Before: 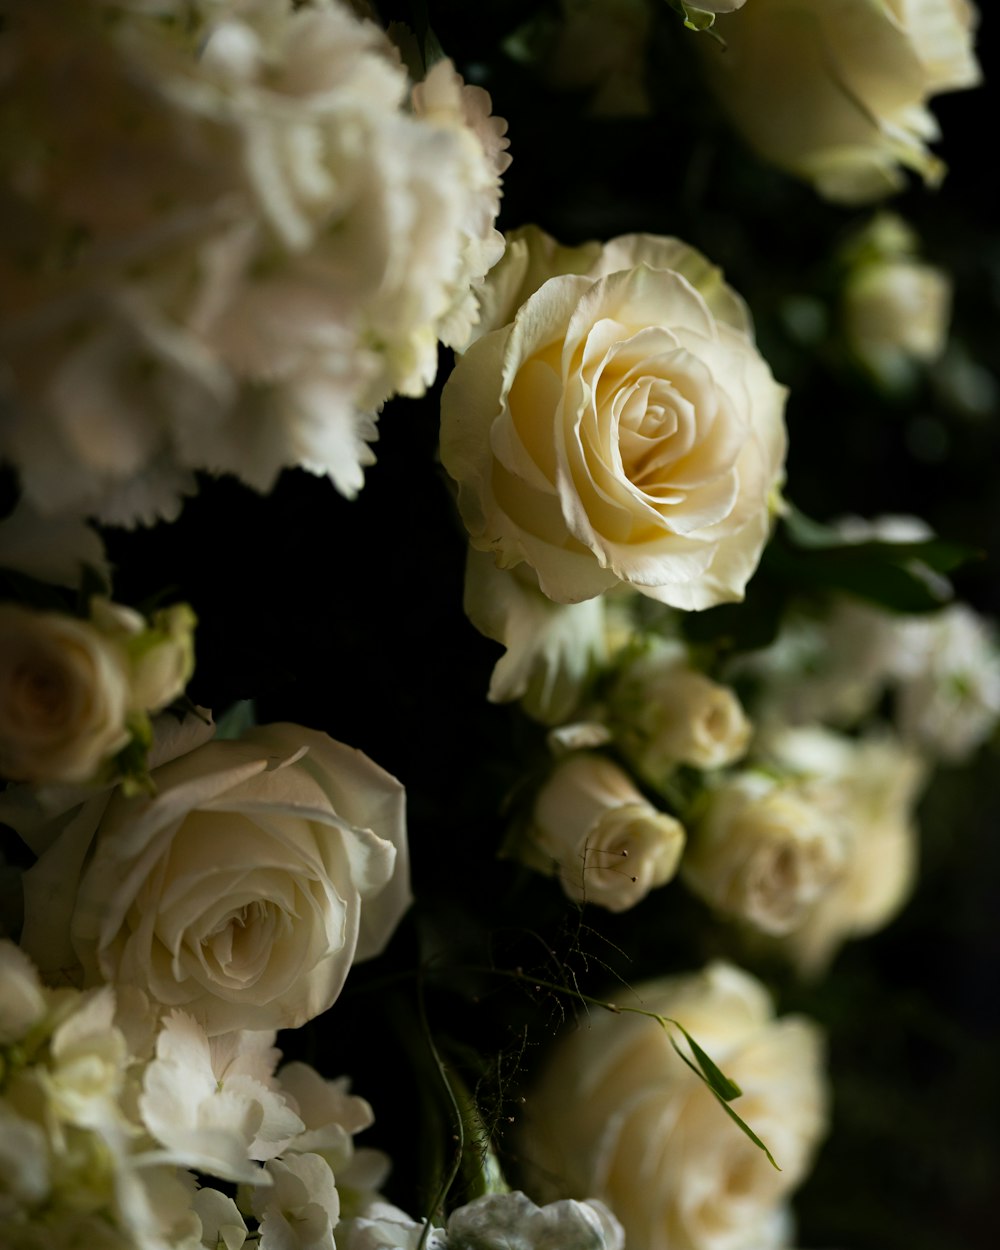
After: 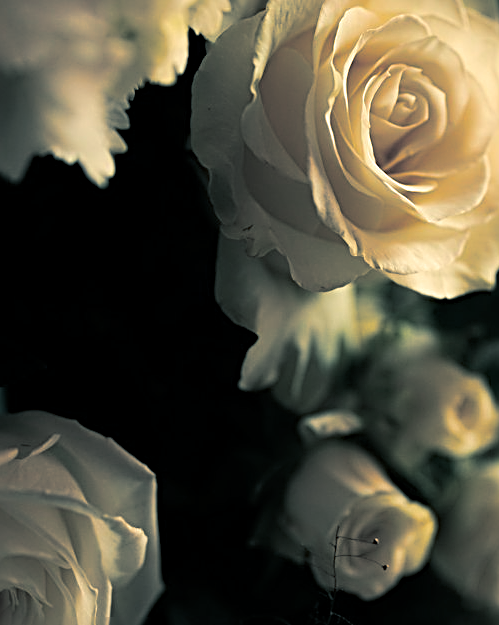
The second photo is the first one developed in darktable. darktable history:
split-toning: shadows › hue 205.2°, shadows › saturation 0.43, highlights › hue 54°, highlights › saturation 0.54
sharpen: radius 2.817, amount 0.715
crop: left 25%, top 25%, right 25%, bottom 25%
white balance: red 1.123, blue 0.83
